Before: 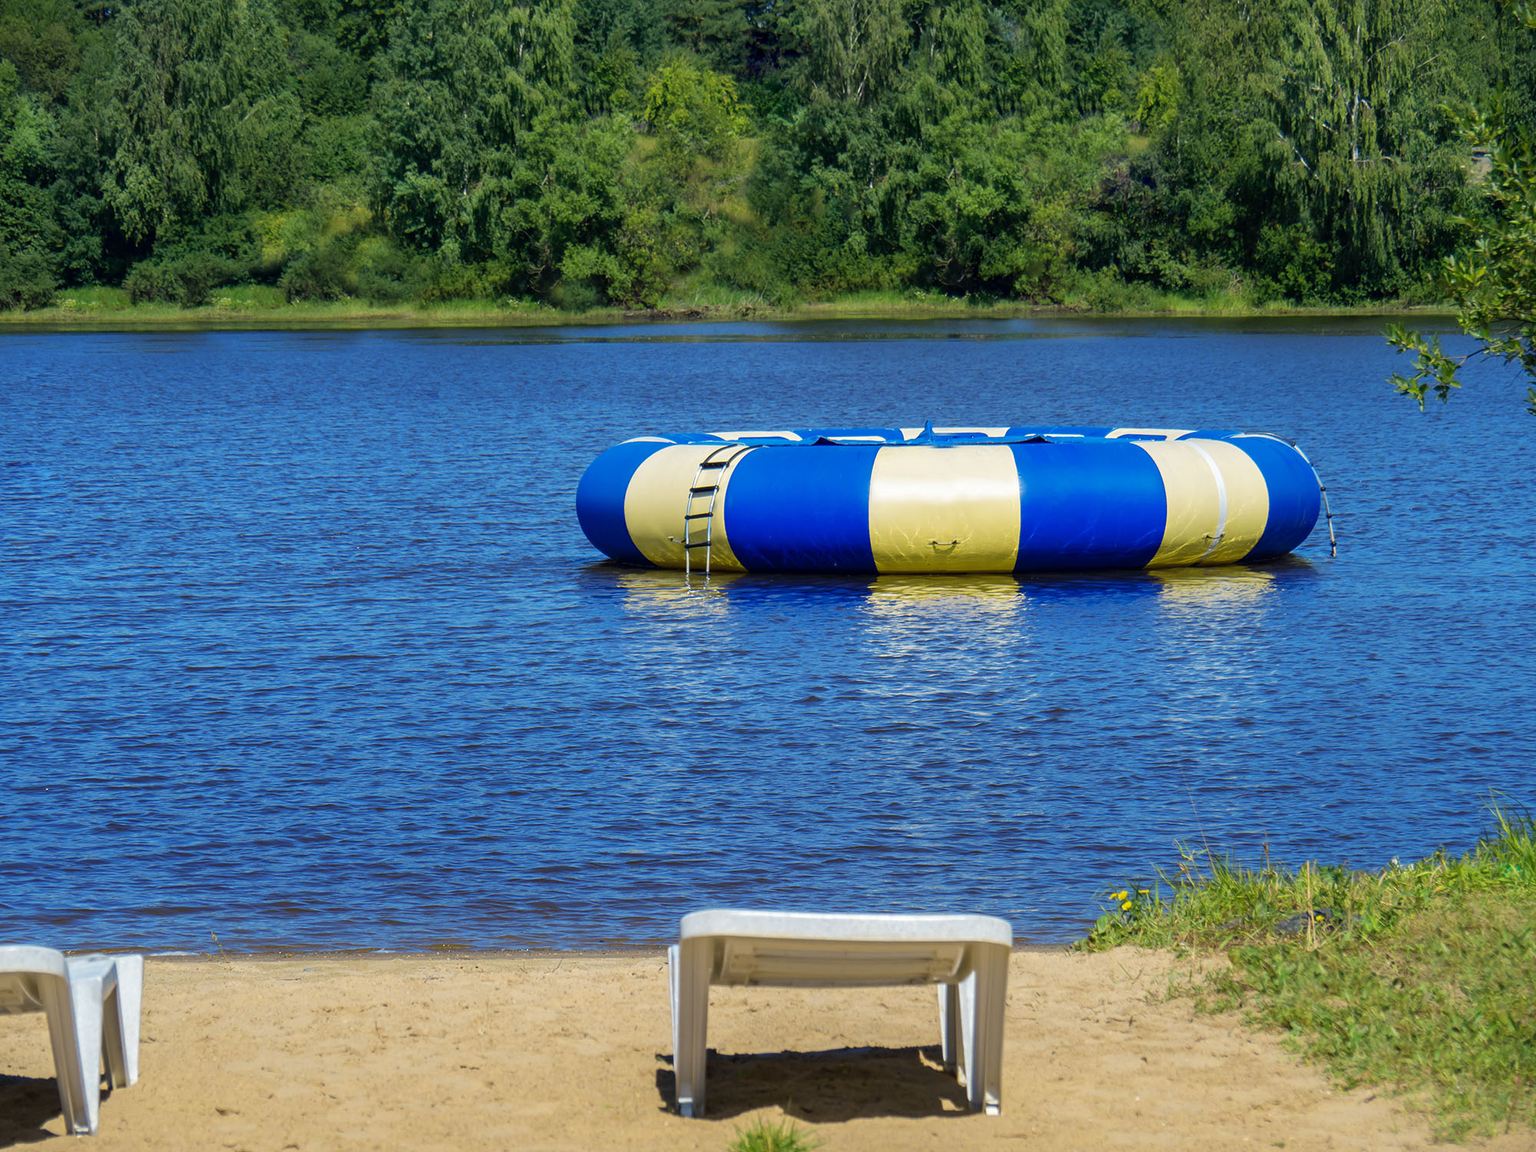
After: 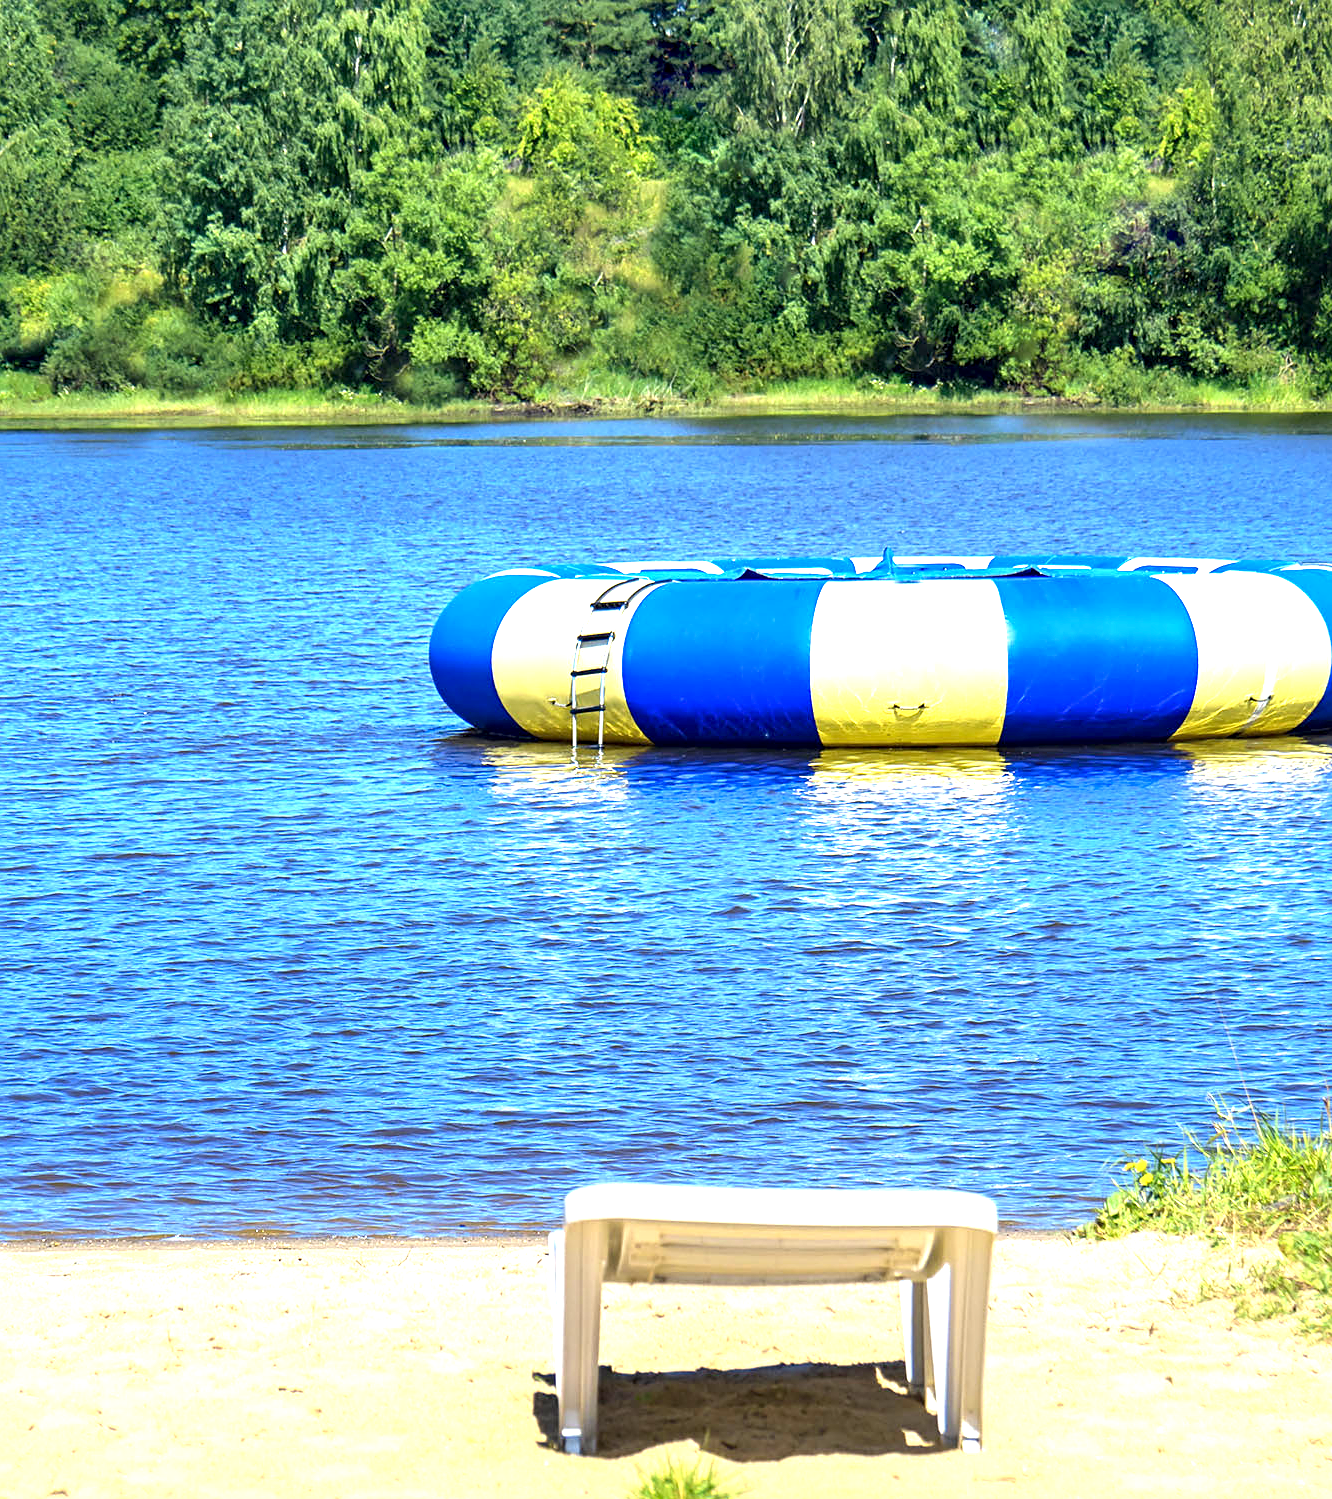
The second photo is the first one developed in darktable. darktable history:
crop and rotate: left 16.06%, right 17.313%
contrast equalizer: y [[0.5, 0.504, 0.515, 0.527, 0.535, 0.534], [0.5 ×6], [0.491, 0.387, 0.179, 0.068, 0.068, 0.068], [0 ×5, 0.023], [0 ×6]]
exposure: black level correction 0.001, exposure 1.653 EV, compensate exposure bias true, compensate highlight preservation false
sharpen: amount 0.217
